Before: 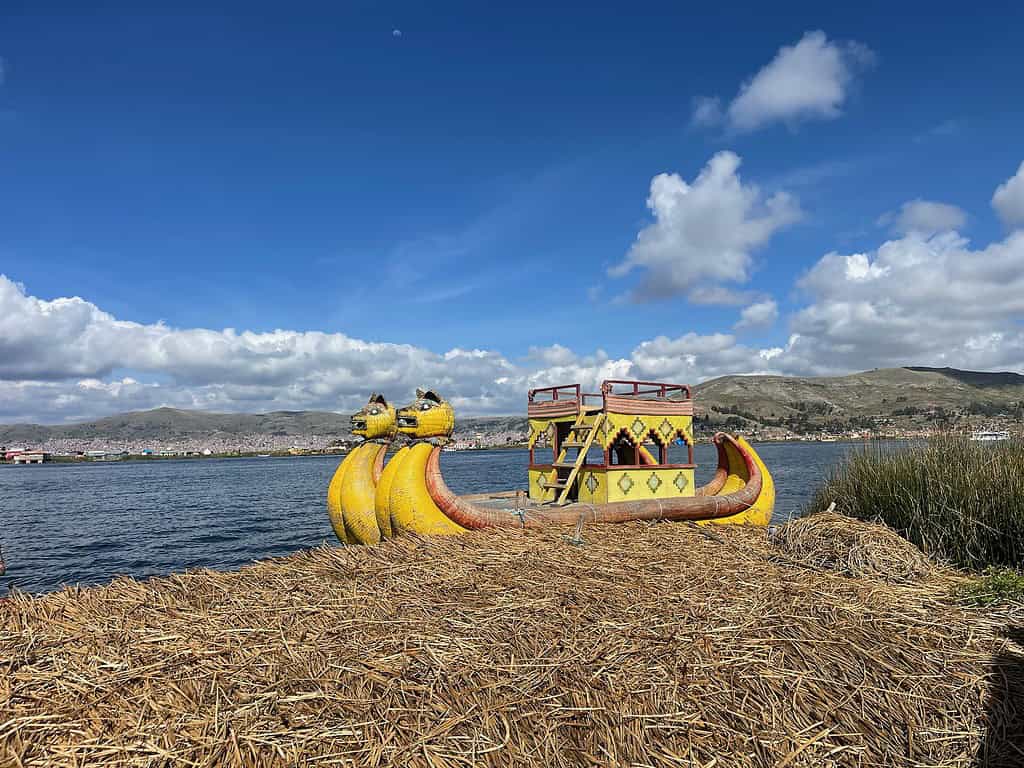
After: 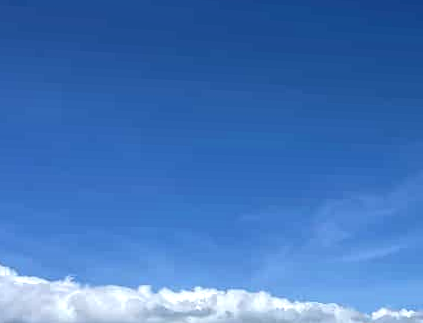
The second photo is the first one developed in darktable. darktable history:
white balance: red 0.976, blue 1.04
local contrast: highlights 25%, detail 150%
crop and rotate: left 10.817%, top 0.062%, right 47.194%, bottom 53.626%
rotate and perspective: rotation -0.013°, lens shift (vertical) -0.027, lens shift (horizontal) 0.178, crop left 0.016, crop right 0.989, crop top 0.082, crop bottom 0.918
